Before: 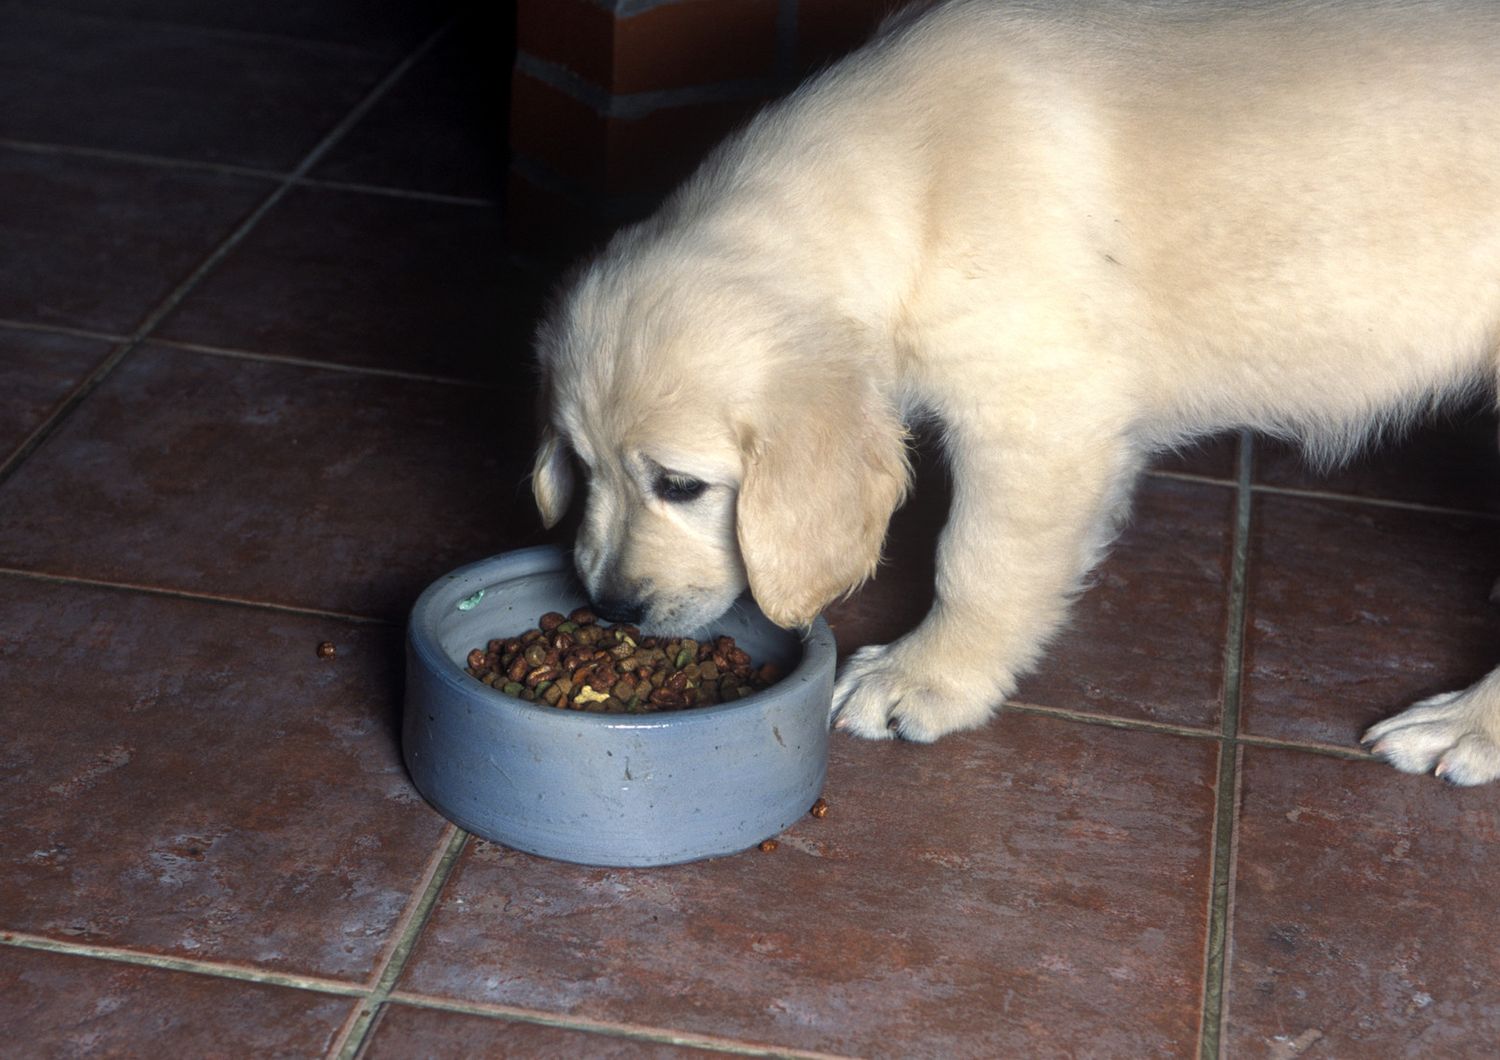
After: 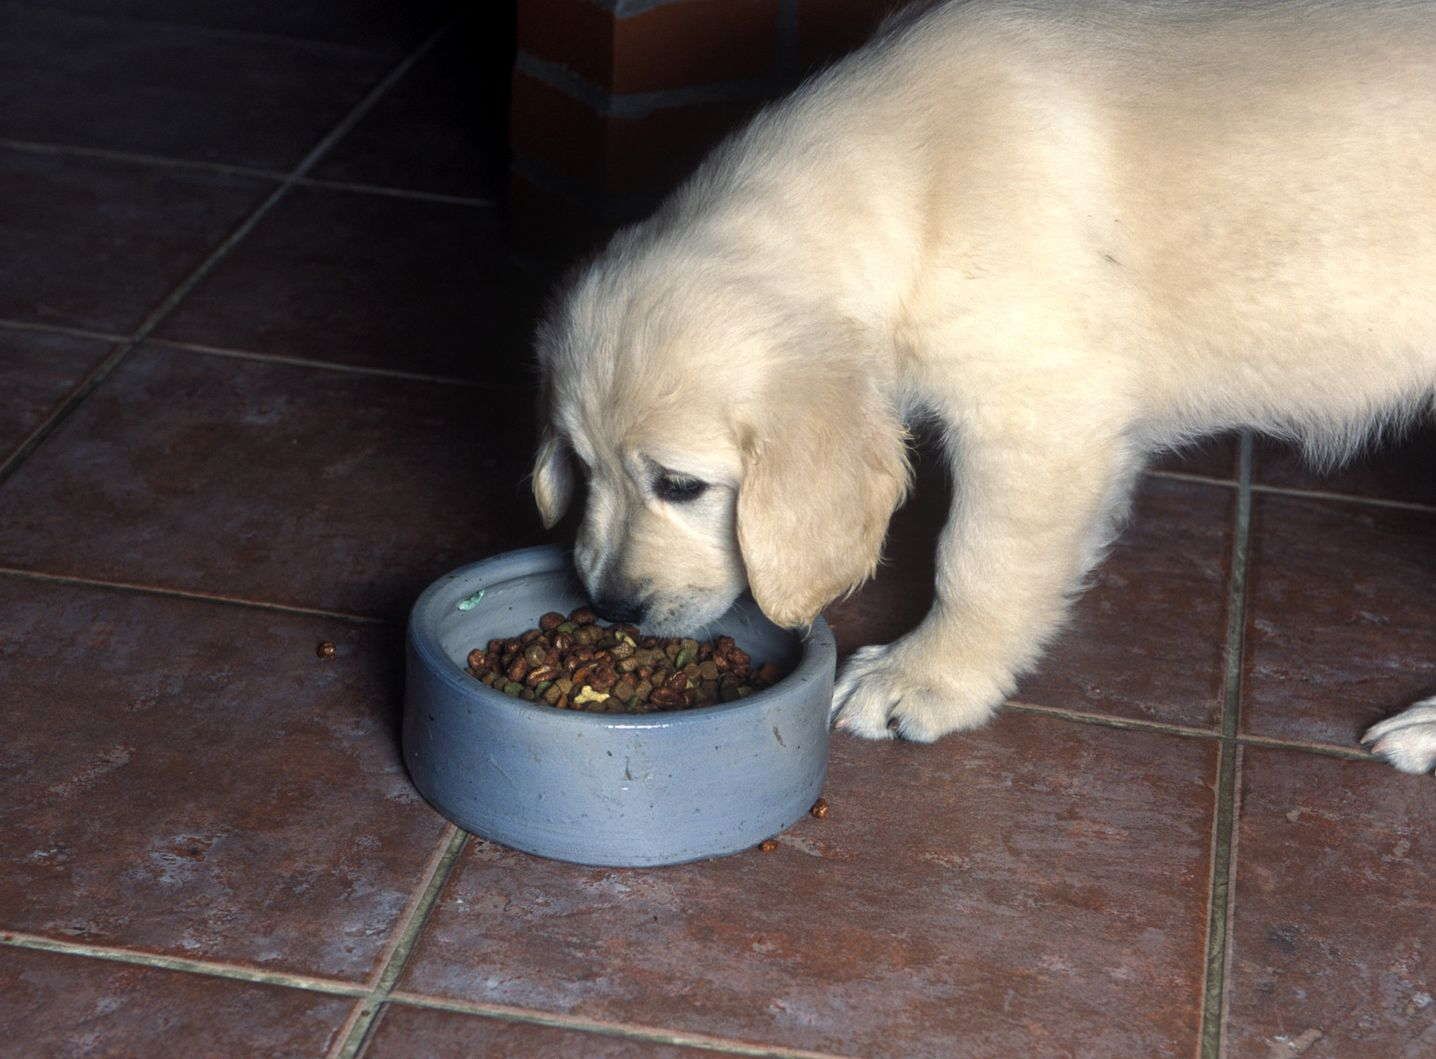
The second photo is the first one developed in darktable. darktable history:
crop: right 4.235%, bottom 0.044%
